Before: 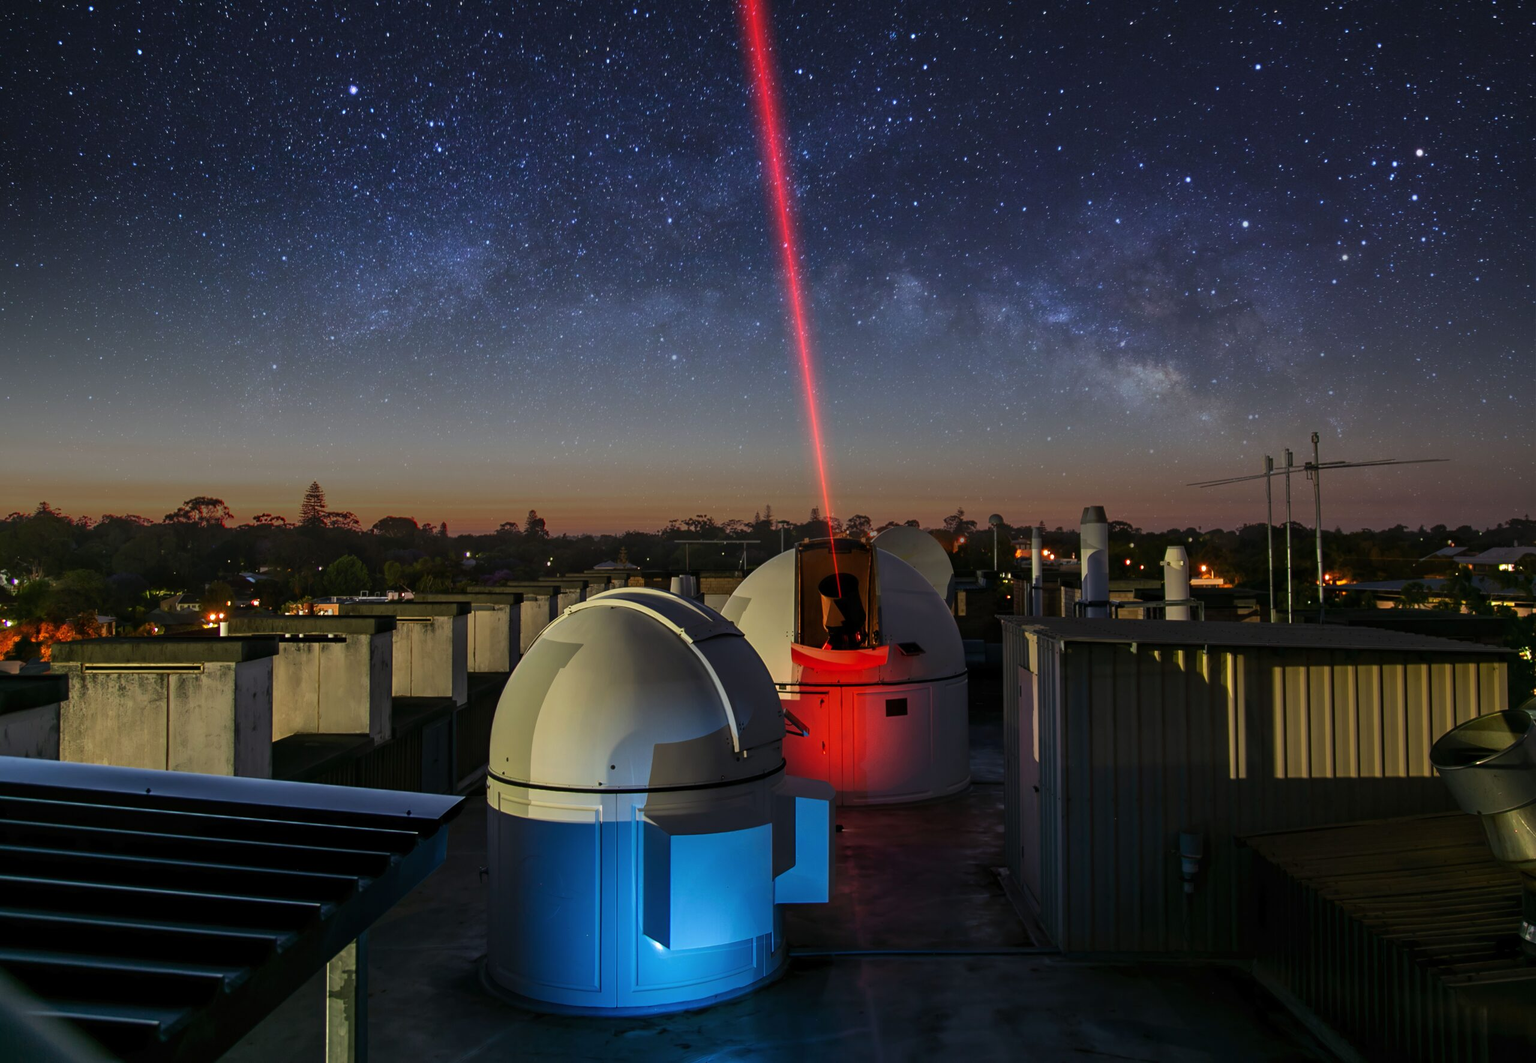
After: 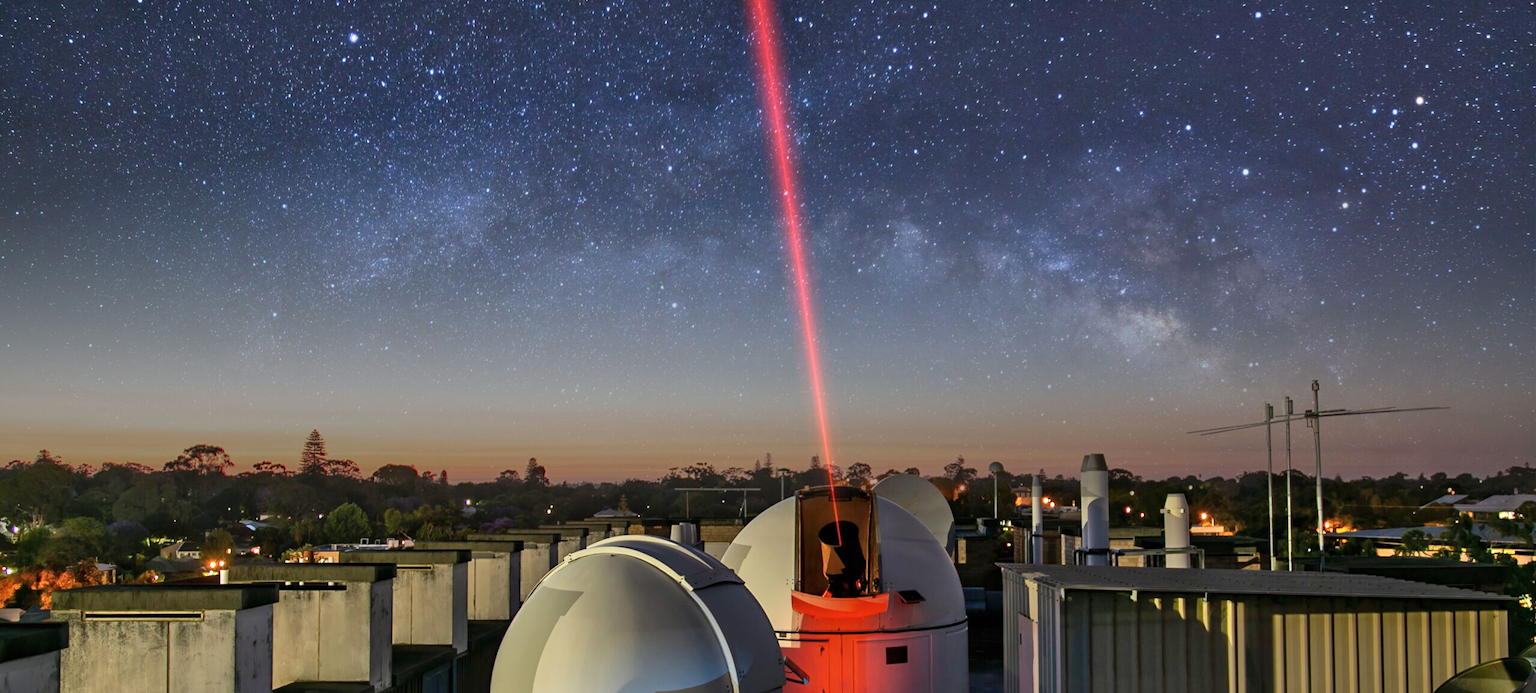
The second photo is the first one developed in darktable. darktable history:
tone equalizer: on, module defaults
shadows and highlights: radius 47.1, white point adjustment 6.55, compress 79.2%, soften with gaussian
exposure: black level correction 0, compensate highlight preservation false
crop and rotate: top 4.964%, bottom 29.754%
